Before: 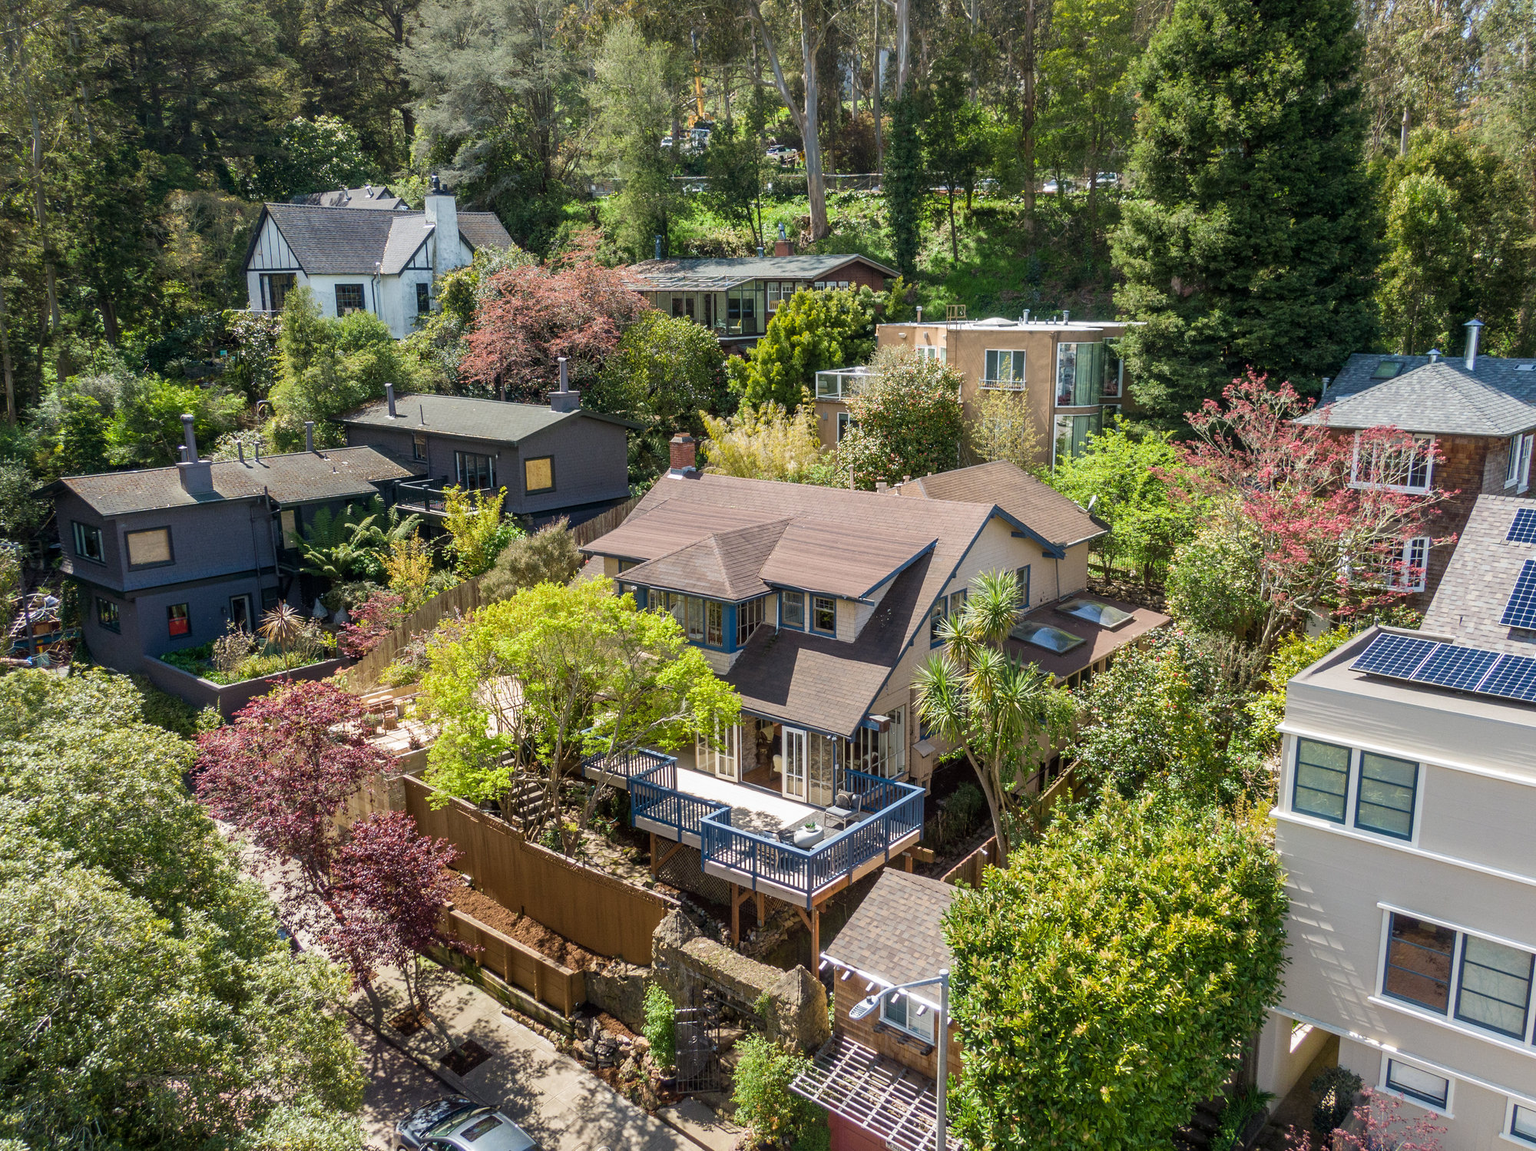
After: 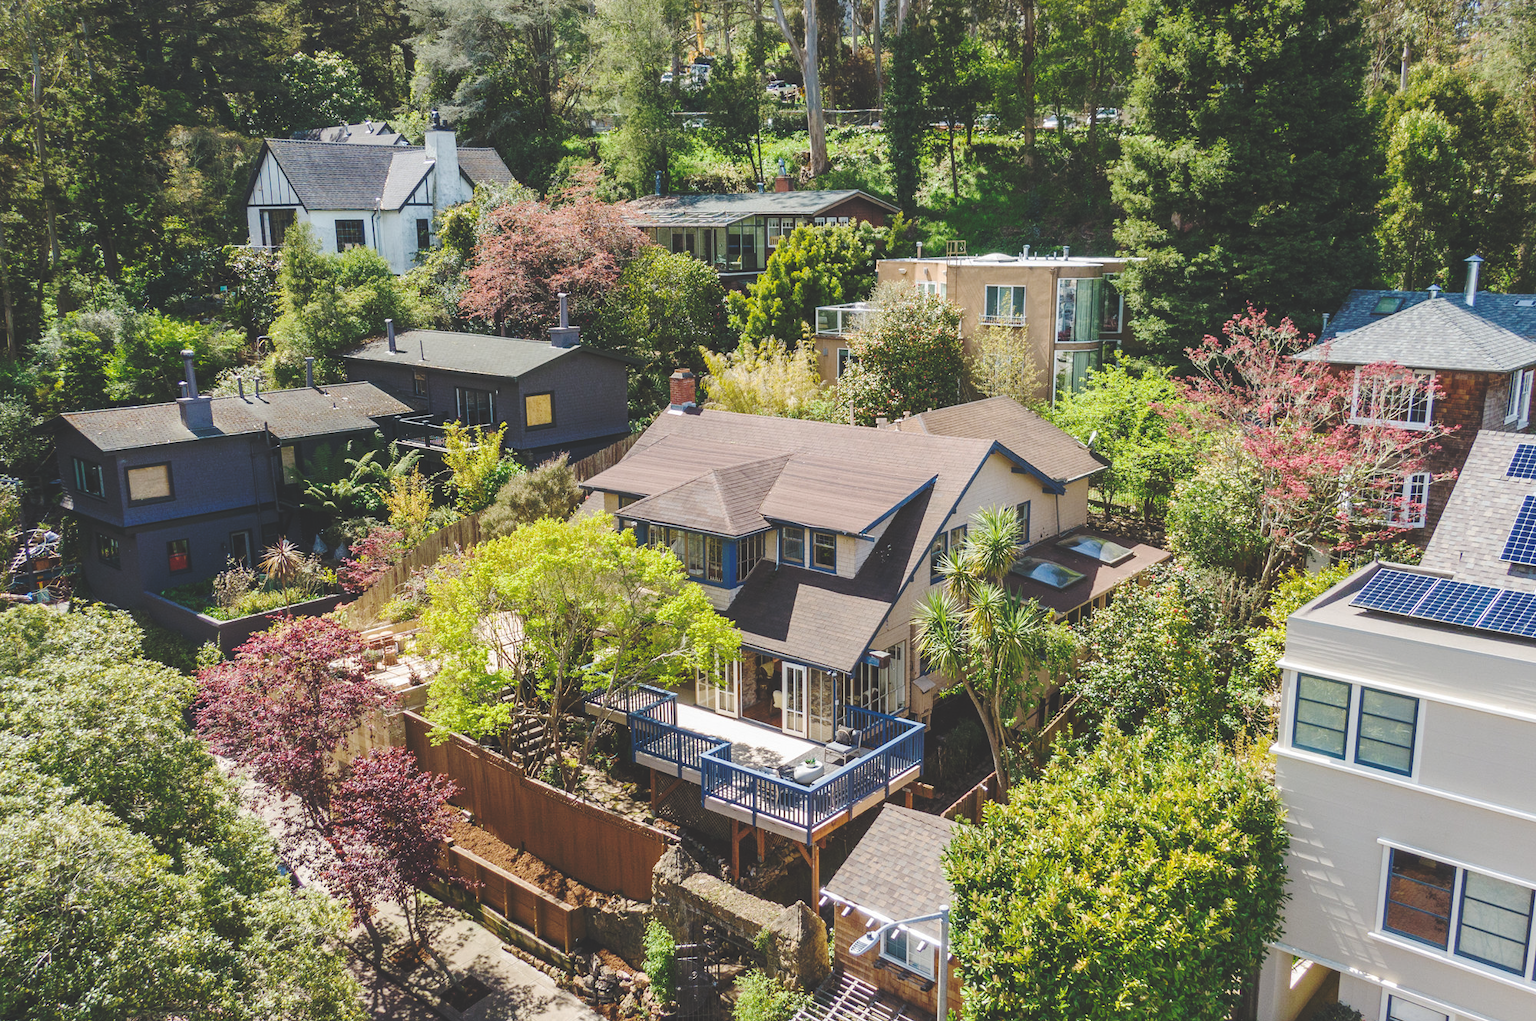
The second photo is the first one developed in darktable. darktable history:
crop and rotate: top 5.609%, bottom 5.609%
base curve: curves: ch0 [(0, 0.024) (0.055, 0.065) (0.121, 0.166) (0.236, 0.319) (0.693, 0.726) (1, 1)], preserve colors none
